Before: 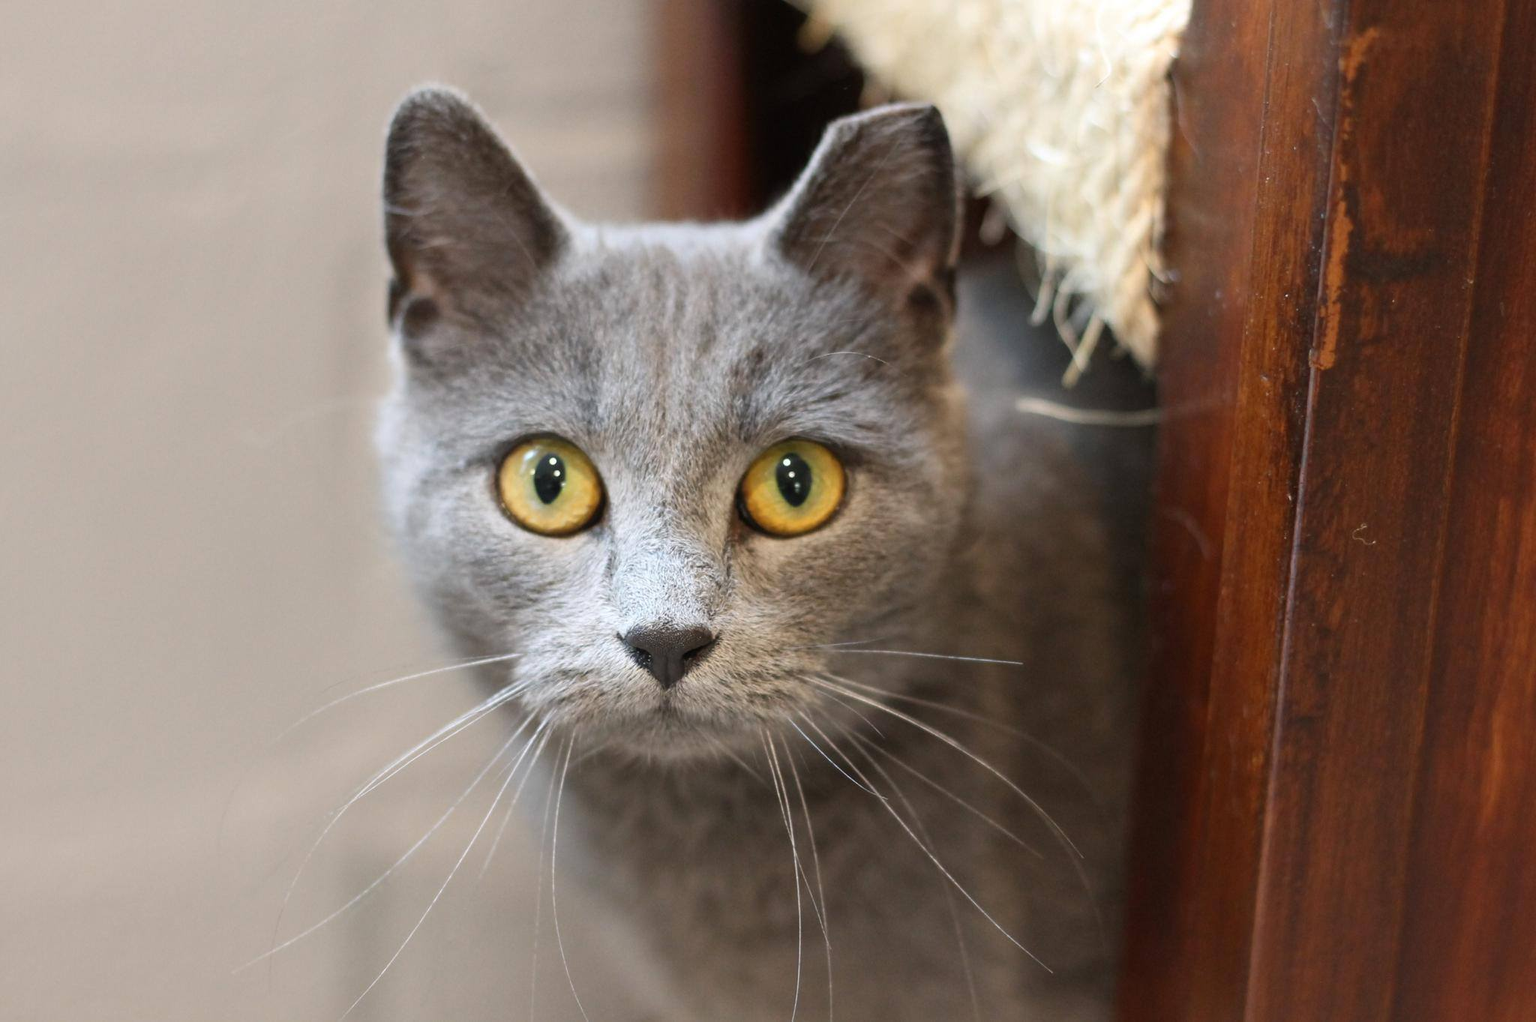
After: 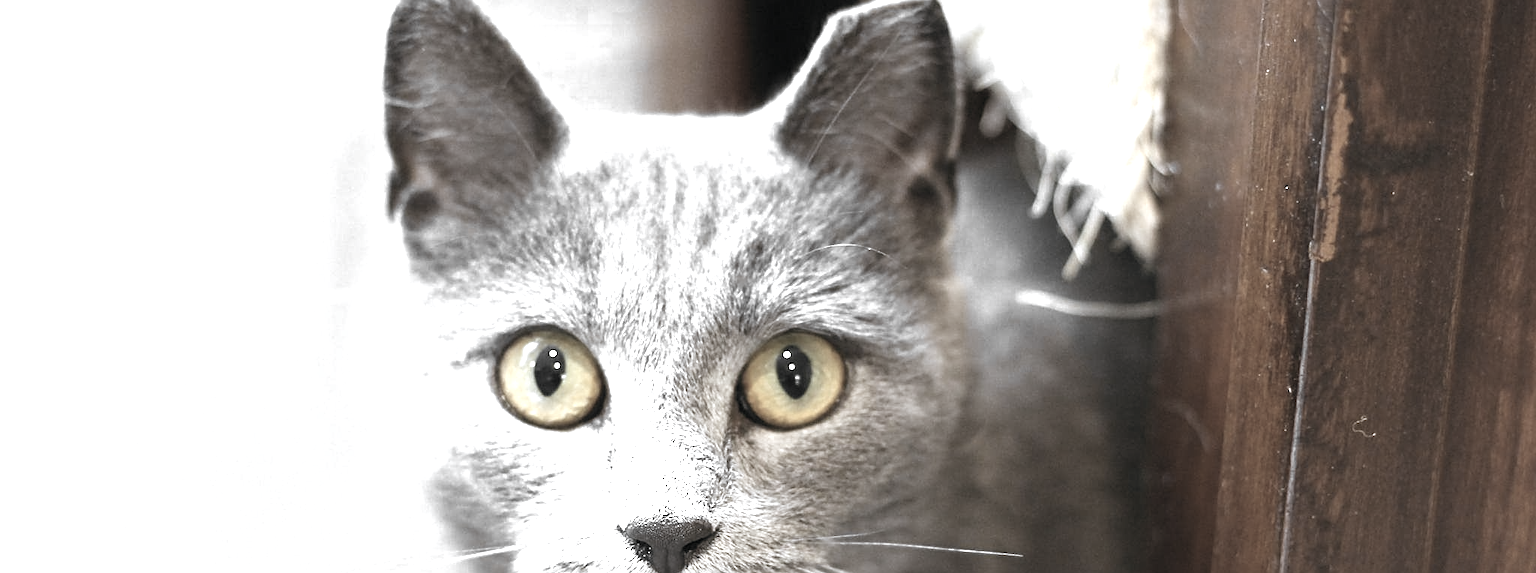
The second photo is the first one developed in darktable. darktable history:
white balance: emerald 1
color calibration: illuminant as shot in camera, x 0.366, y 0.378, temperature 4425.7 K, saturation algorithm version 1 (2020)
crop and rotate: top 10.605%, bottom 33.274%
color zones: curves: ch0 [(0, 0.613) (0.01, 0.613) (0.245, 0.448) (0.498, 0.529) (0.642, 0.665) (0.879, 0.777) (0.99, 0.613)]; ch1 [(0, 0.035) (0.121, 0.189) (0.259, 0.197) (0.415, 0.061) (0.589, 0.022) (0.732, 0.022) (0.857, 0.026) (0.991, 0.053)]
sharpen: on, module defaults
exposure: black level correction 0, exposure 1.1 EV, compensate exposure bias true, compensate highlight preservation false
color balance: lift [1, 0.994, 1.002, 1.006], gamma [0.957, 1.081, 1.016, 0.919], gain [0.97, 0.972, 1.01, 1.028], input saturation 91.06%, output saturation 79.8%
color contrast: green-magenta contrast 0.85, blue-yellow contrast 1.25, unbound 0
